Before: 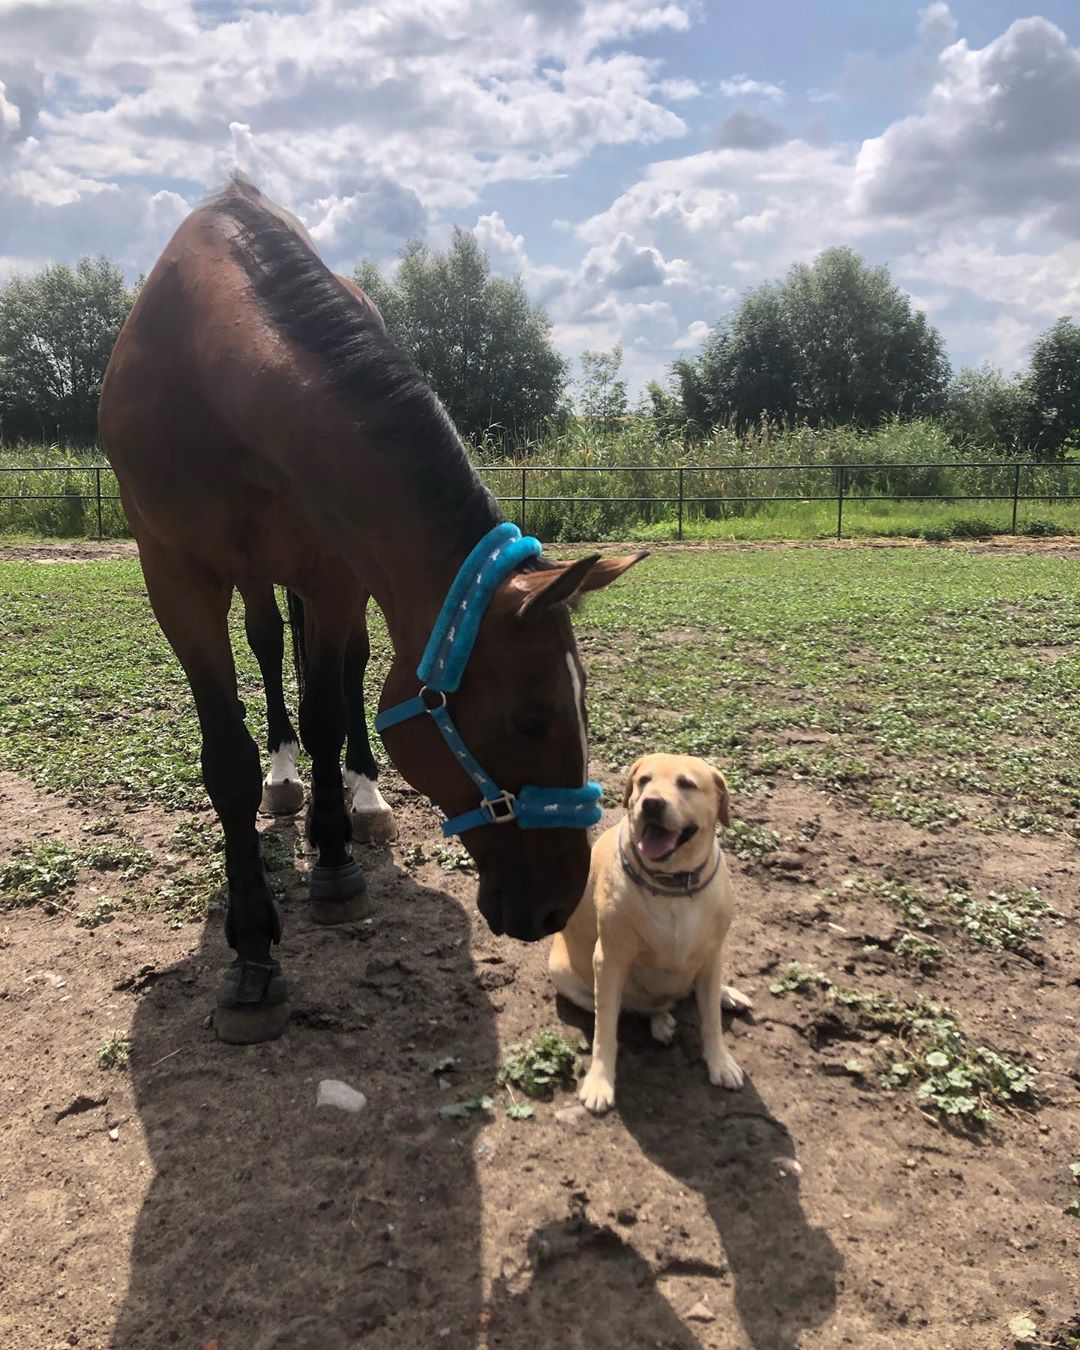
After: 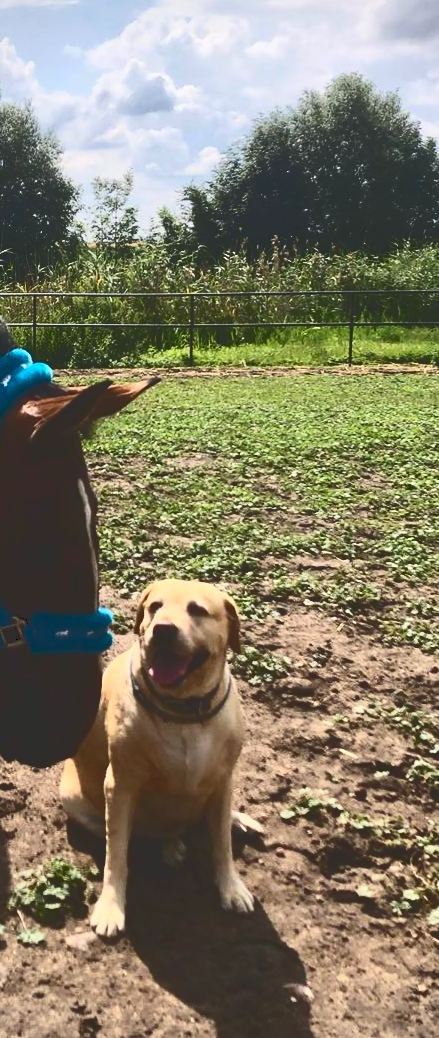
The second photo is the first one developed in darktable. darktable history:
crop: left 45.349%, top 12.89%, right 13.965%, bottom 10.152%
vignetting: fall-off start 91.43%
exposure: compensate highlight preservation false
tone curve: curves: ch0 [(0, 0) (0.003, 0.183) (0.011, 0.183) (0.025, 0.184) (0.044, 0.188) (0.069, 0.197) (0.1, 0.204) (0.136, 0.212) (0.177, 0.226) (0.224, 0.24) (0.277, 0.273) (0.335, 0.322) (0.399, 0.388) (0.468, 0.468) (0.543, 0.579) (0.623, 0.686) (0.709, 0.792) (0.801, 0.877) (0.898, 0.939) (1, 1)], color space Lab, independent channels, preserve colors none
contrast brightness saturation: contrast 0.192, brightness -0.102, saturation 0.205
